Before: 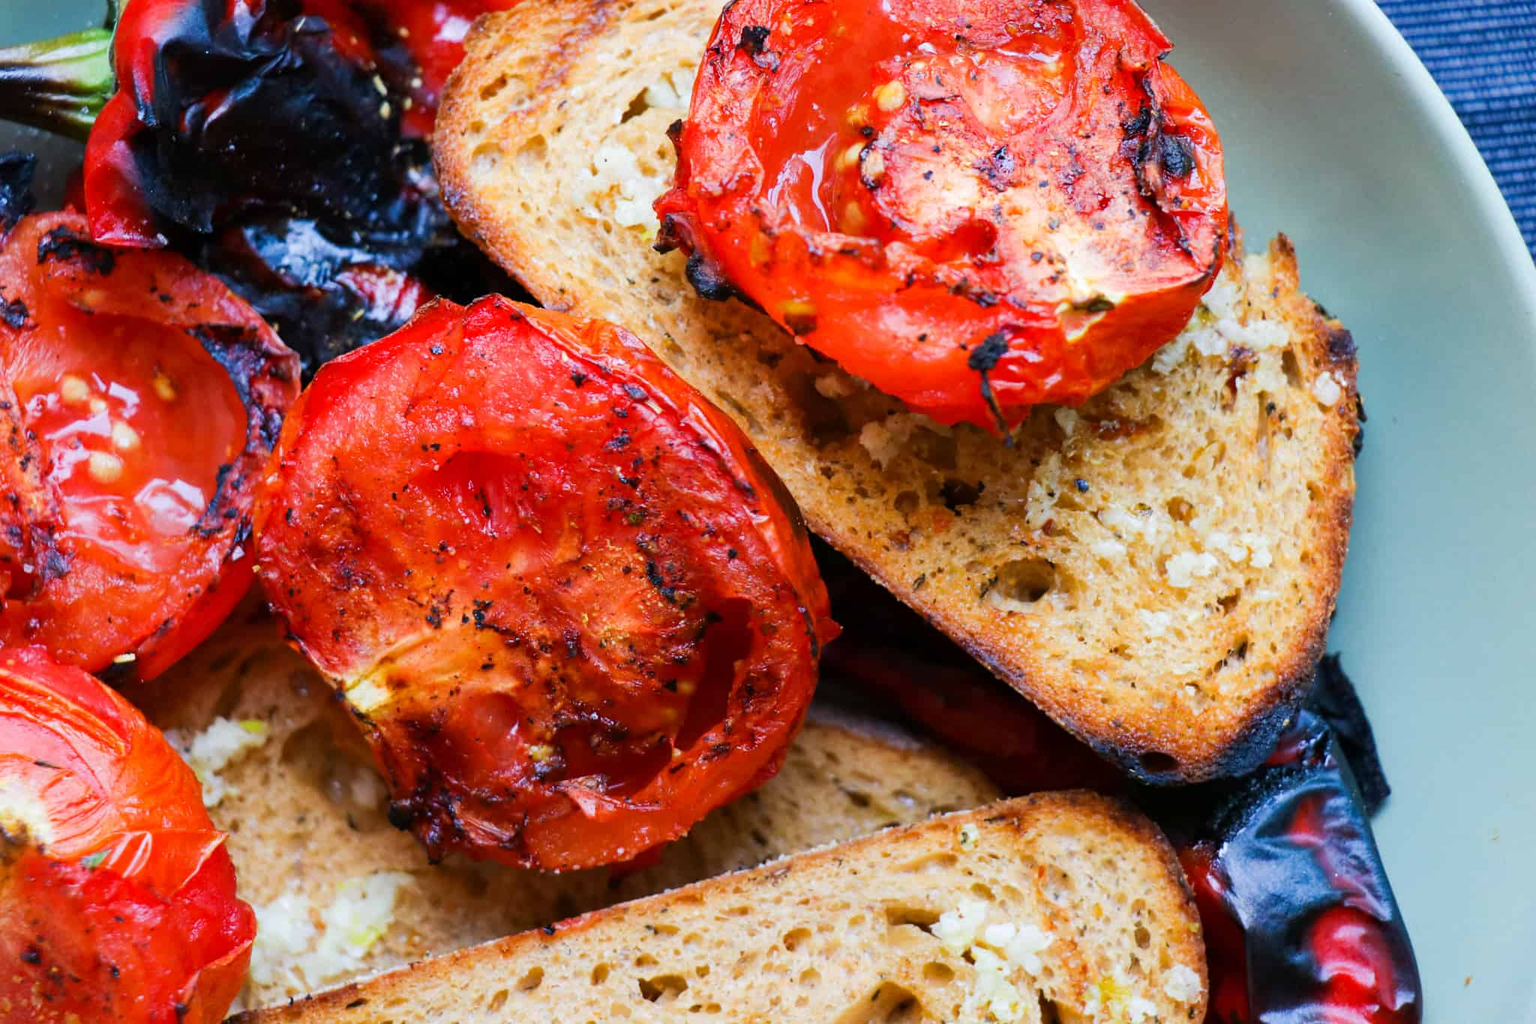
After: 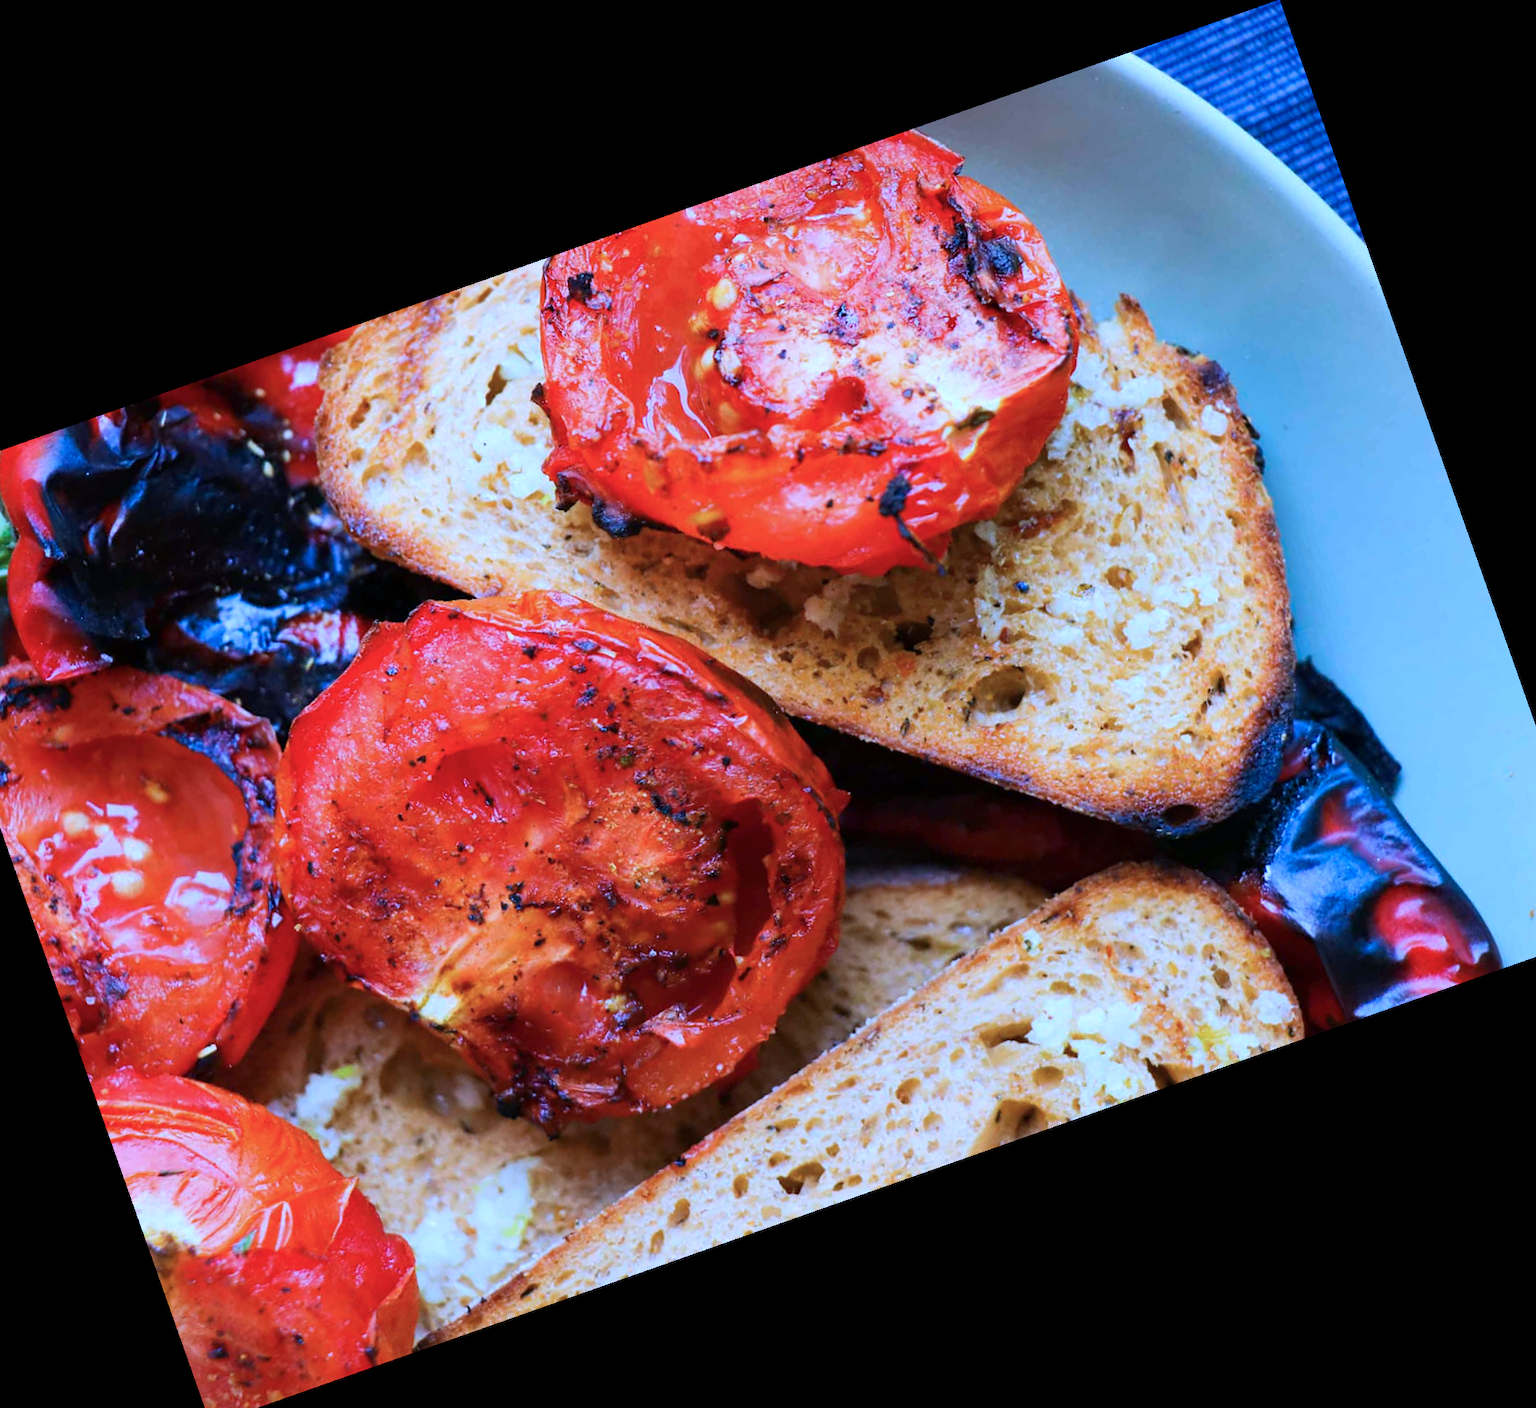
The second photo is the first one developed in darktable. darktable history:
crop and rotate: angle 19.43°, left 6.812%, right 4.125%, bottom 1.087%
color calibration: illuminant as shot in camera, adaptation linear Bradford (ICC v4), x 0.406, y 0.405, temperature 3570.35 K, saturation algorithm version 1 (2020)
